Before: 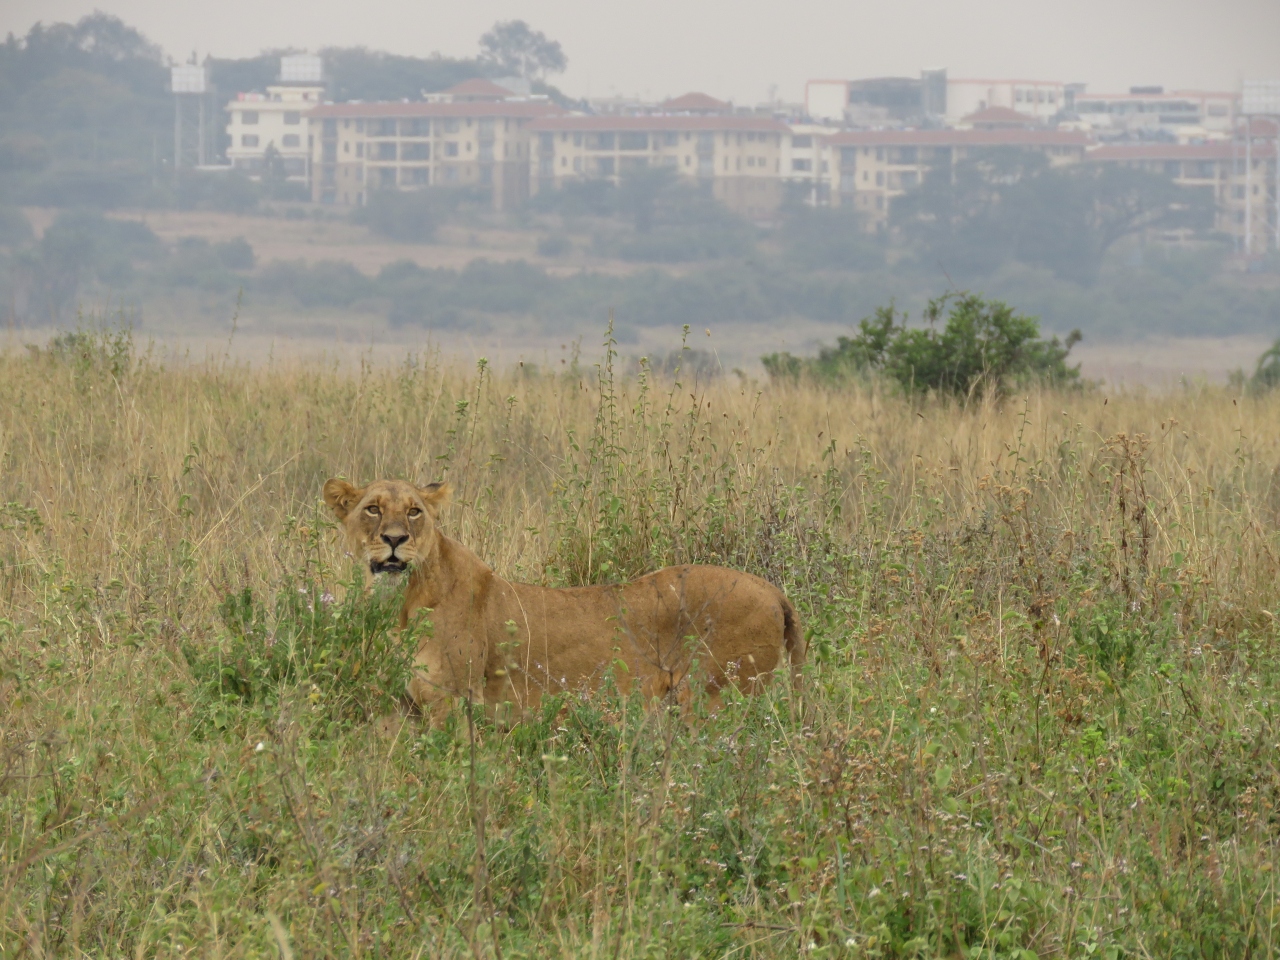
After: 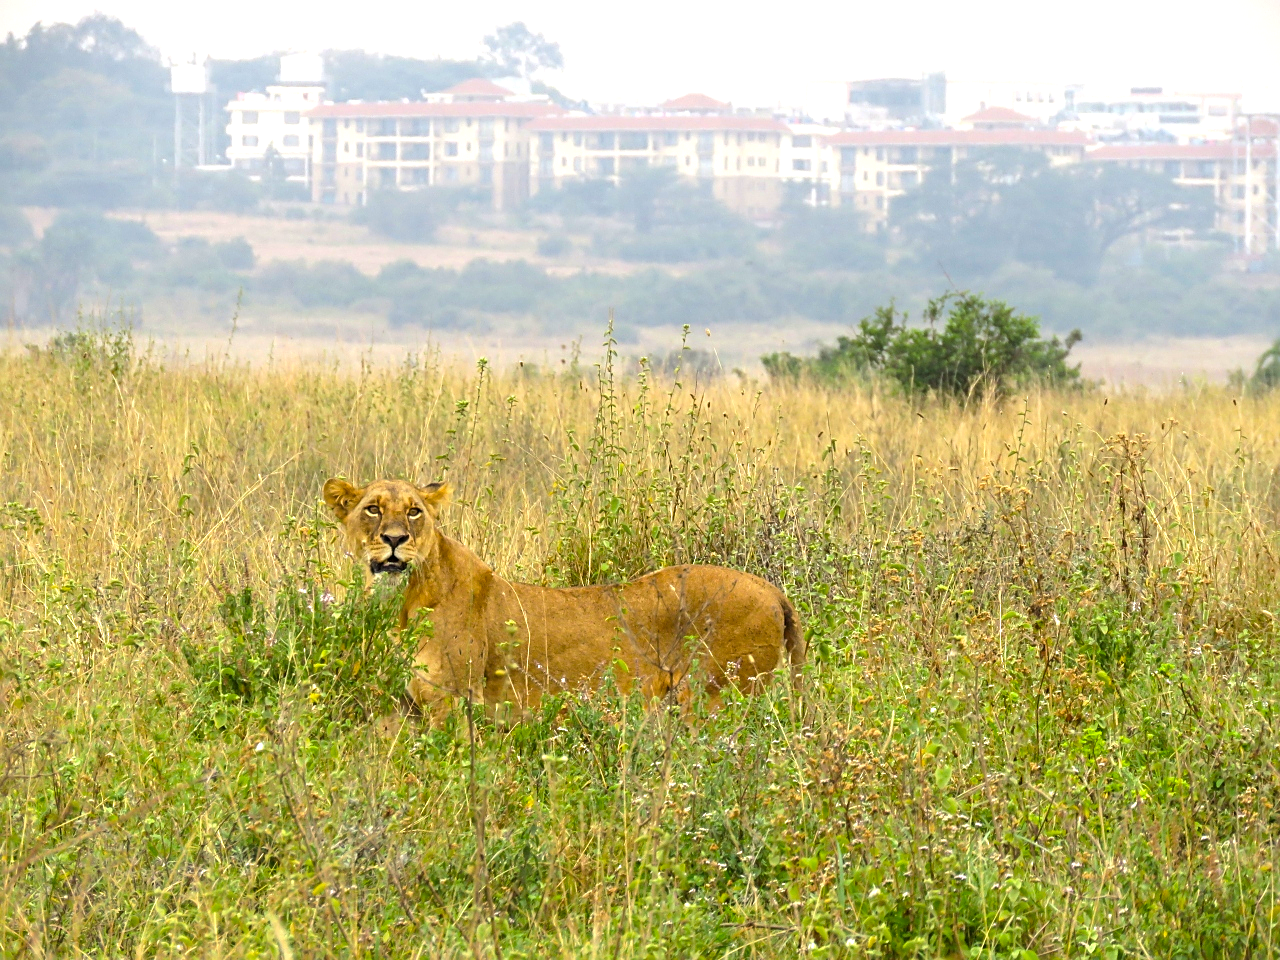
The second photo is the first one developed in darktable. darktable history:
tone equalizer: -8 EV -0.39 EV, -7 EV -0.37 EV, -6 EV -0.36 EV, -5 EV -0.225 EV, -3 EV 0.225 EV, -2 EV 0.355 EV, -1 EV 0.368 EV, +0 EV 0.421 EV
color balance rgb: perceptual saturation grading › global saturation 29.591%, perceptual brilliance grading › global brilliance -5.662%, perceptual brilliance grading › highlights 25.023%, perceptual brilliance grading › mid-tones 7.373%, perceptual brilliance grading › shadows -4.841%, global vibrance 20%
sharpen: on, module defaults
